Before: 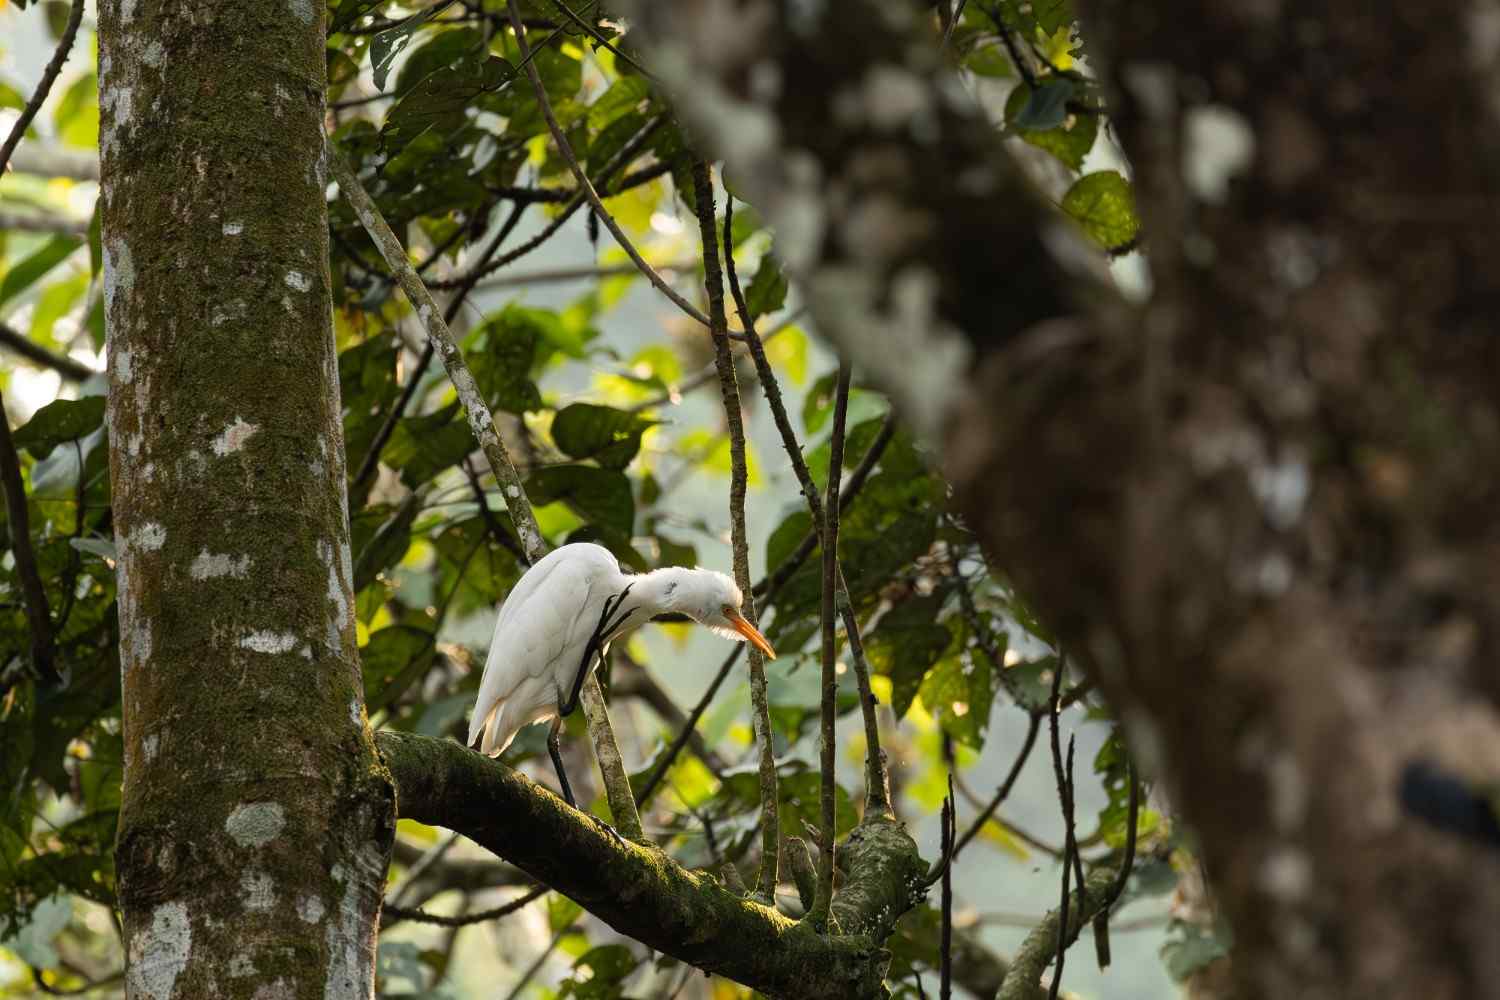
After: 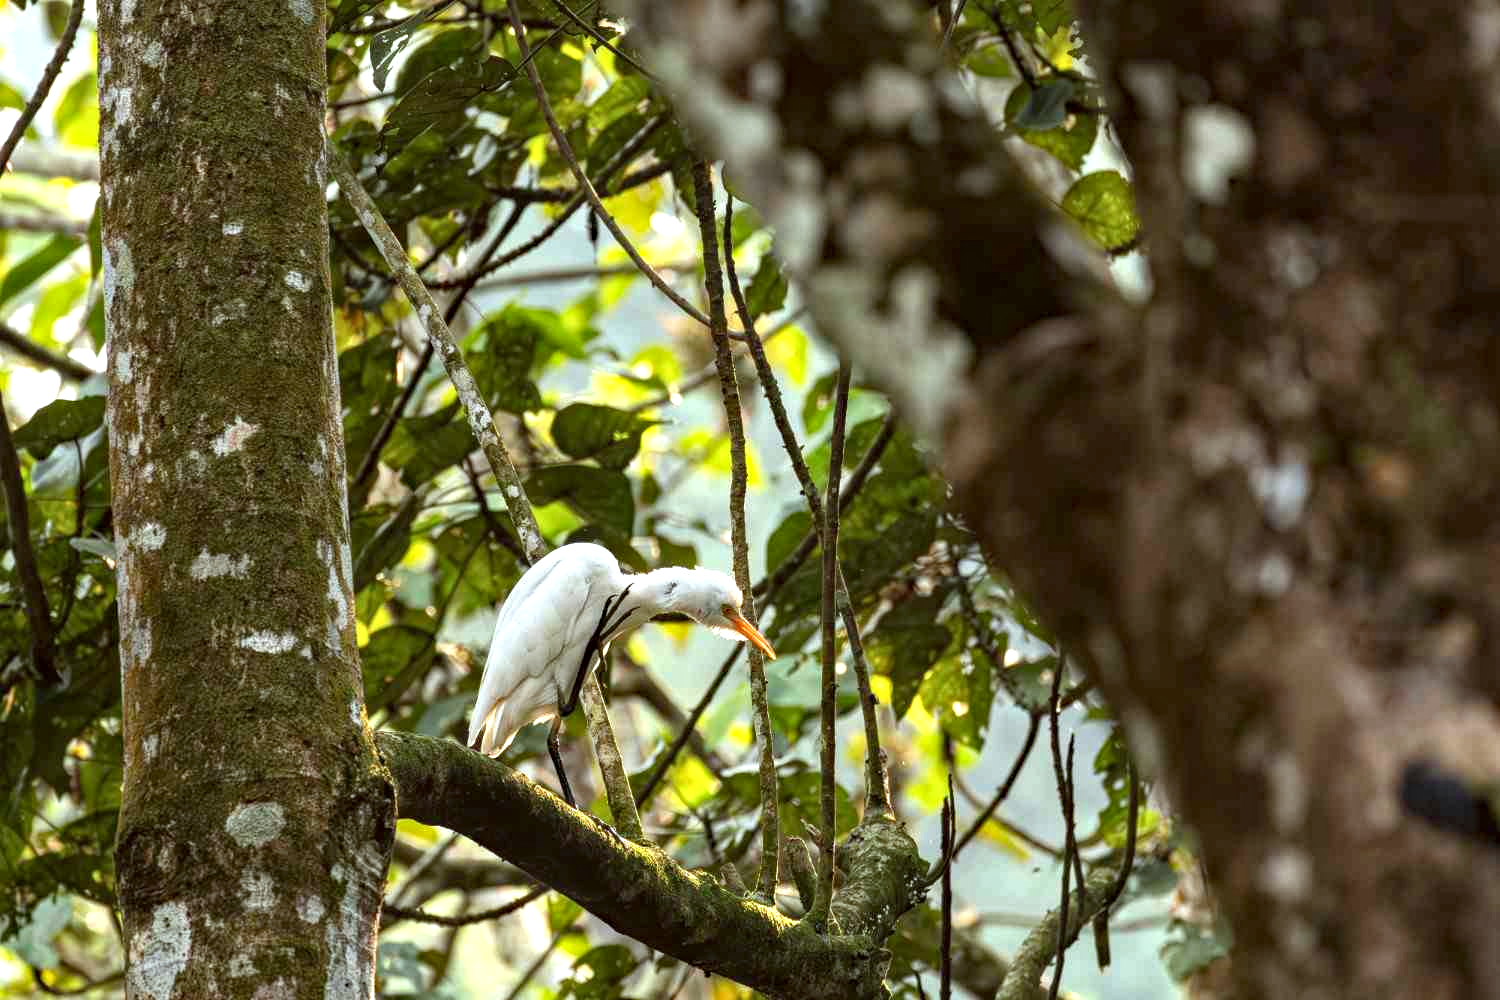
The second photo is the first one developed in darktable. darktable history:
haze removal: compatibility mode true, adaptive false
tone equalizer: on, module defaults
color correction: highlights a* -3.28, highlights b* -6.24, shadows a* 3.1, shadows b* 5.19
exposure: exposure 0.766 EV, compensate highlight preservation false
local contrast: on, module defaults
